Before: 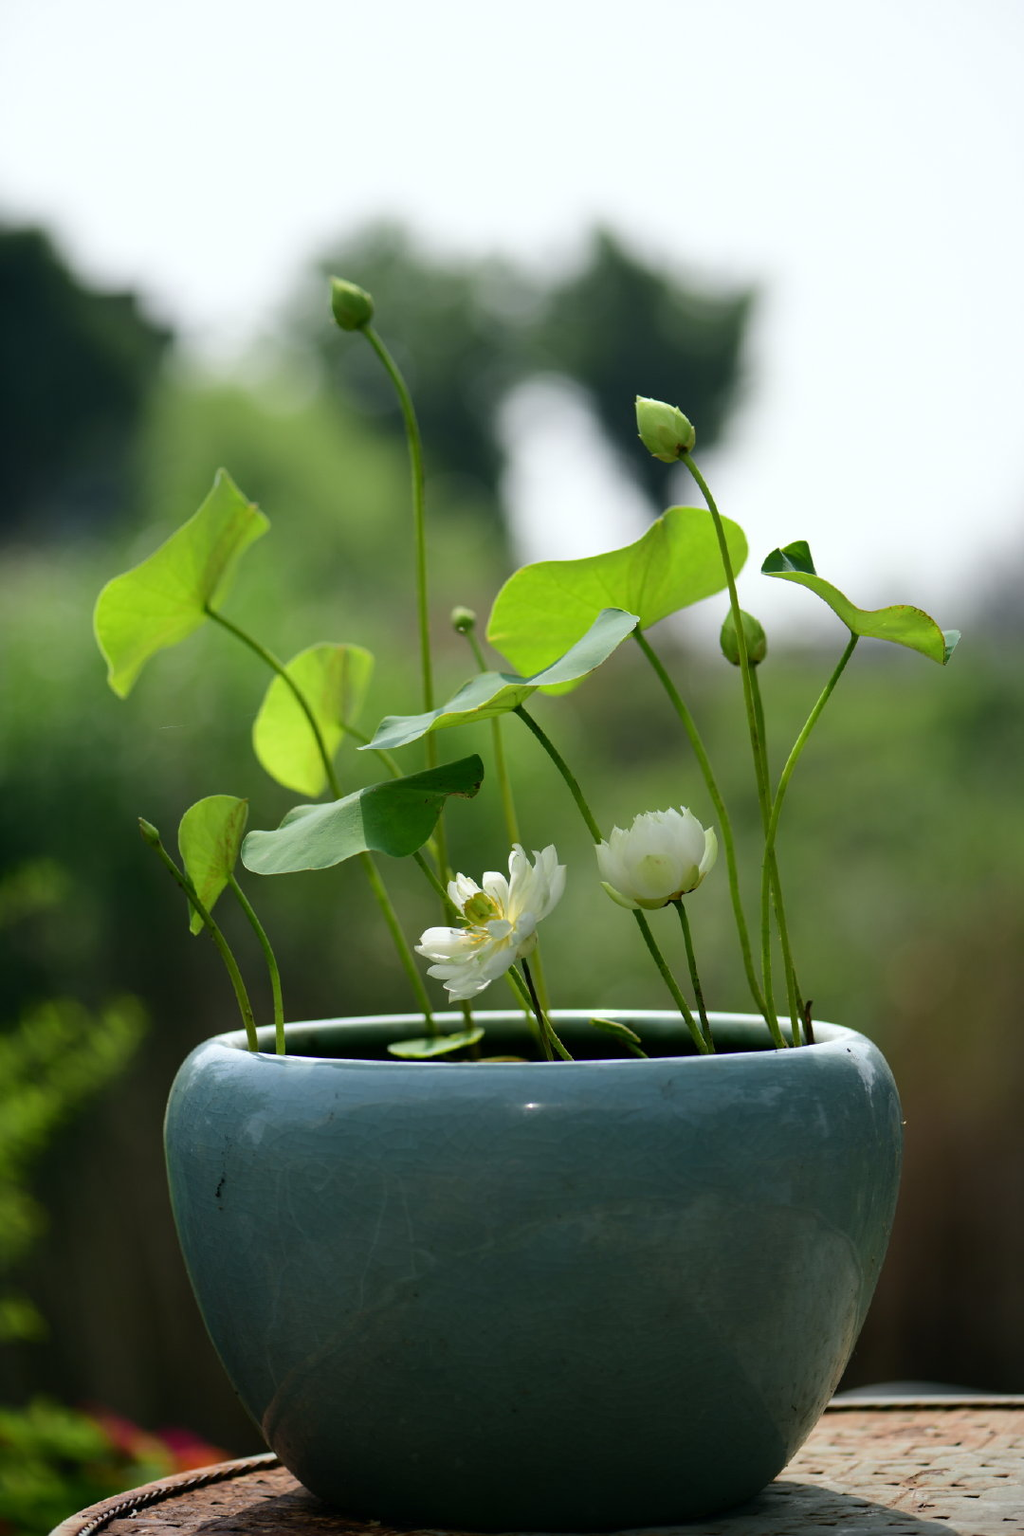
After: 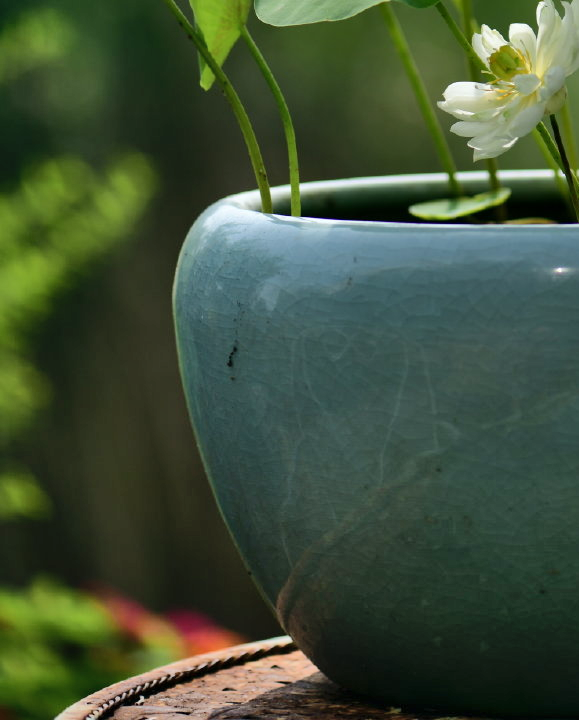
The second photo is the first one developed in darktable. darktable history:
shadows and highlights: shadows 58.85, soften with gaussian
crop and rotate: top 55.331%, right 46.305%, bottom 0.183%
